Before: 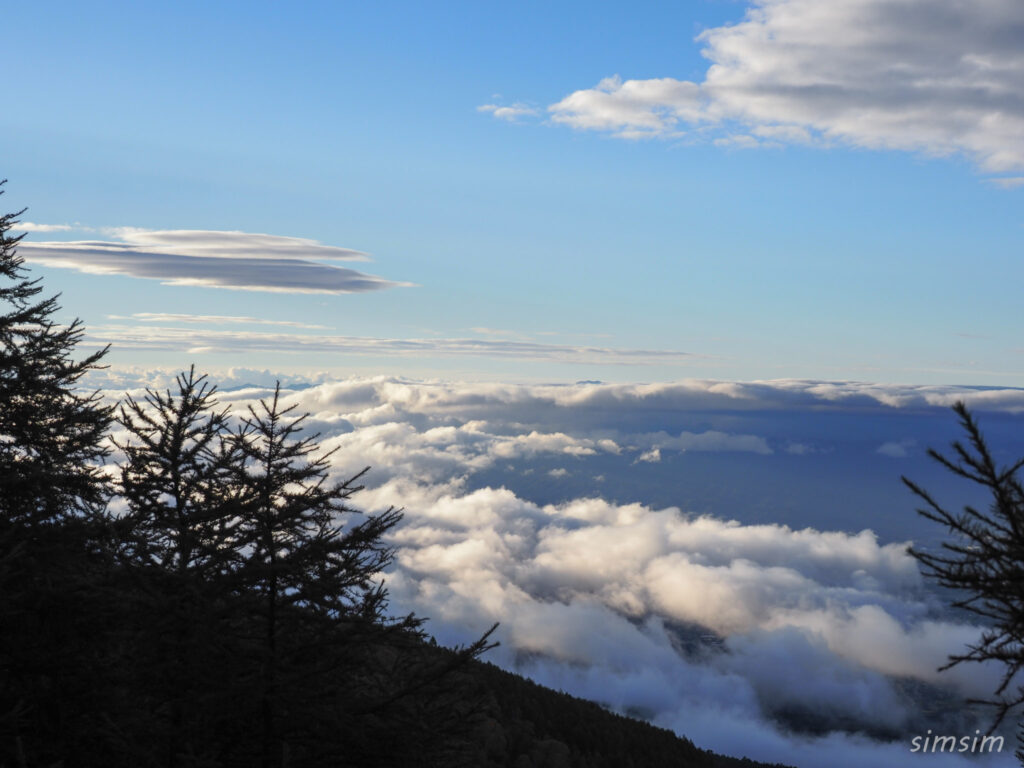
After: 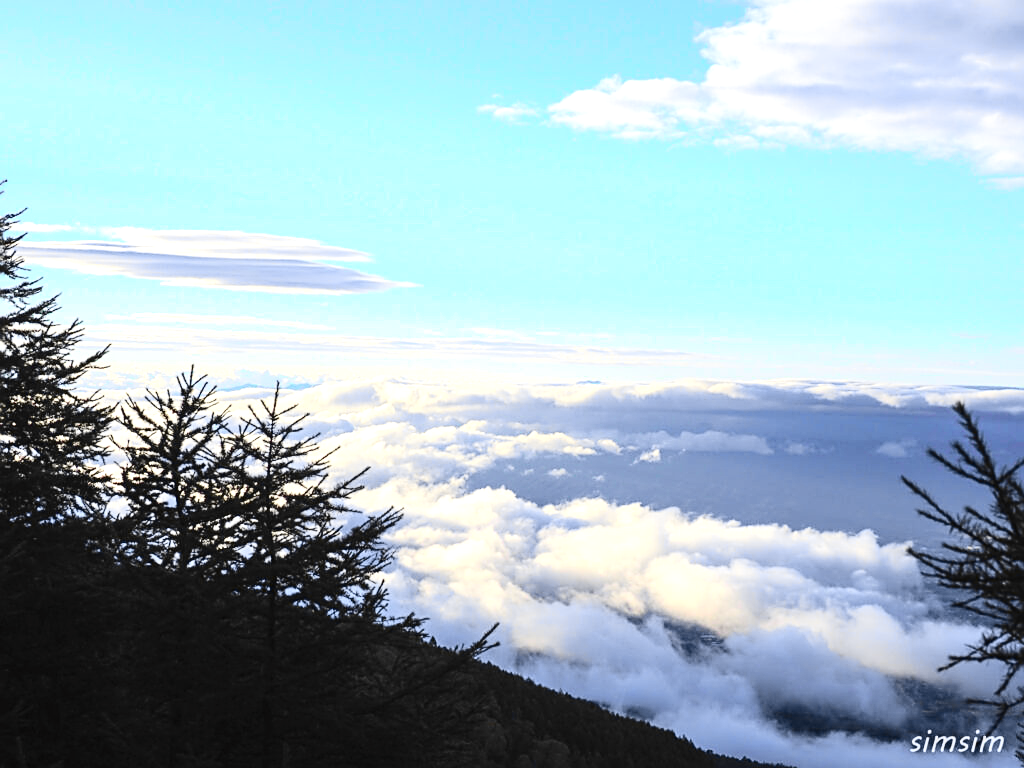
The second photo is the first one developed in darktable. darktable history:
tone curve: curves: ch0 [(0, 0.023) (0.103, 0.087) (0.277, 0.28) (0.46, 0.554) (0.569, 0.68) (0.735, 0.843) (0.994, 0.984)]; ch1 [(0, 0) (0.324, 0.285) (0.456, 0.438) (0.488, 0.497) (0.512, 0.503) (0.535, 0.535) (0.599, 0.606) (0.715, 0.738) (1, 1)]; ch2 [(0, 0) (0.369, 0.388) (0.449, 0.431) (0.478, 0.471) (0.502, 0.503) (0.55, 0.553) (0.603, 0.602) (0.656, 0.713) (1, 1)], color space Lab, independent channels, preserve colors none
sharpen: on, module defaults
exposure: exposure 0.943 EV, compensate highlight preservation false
